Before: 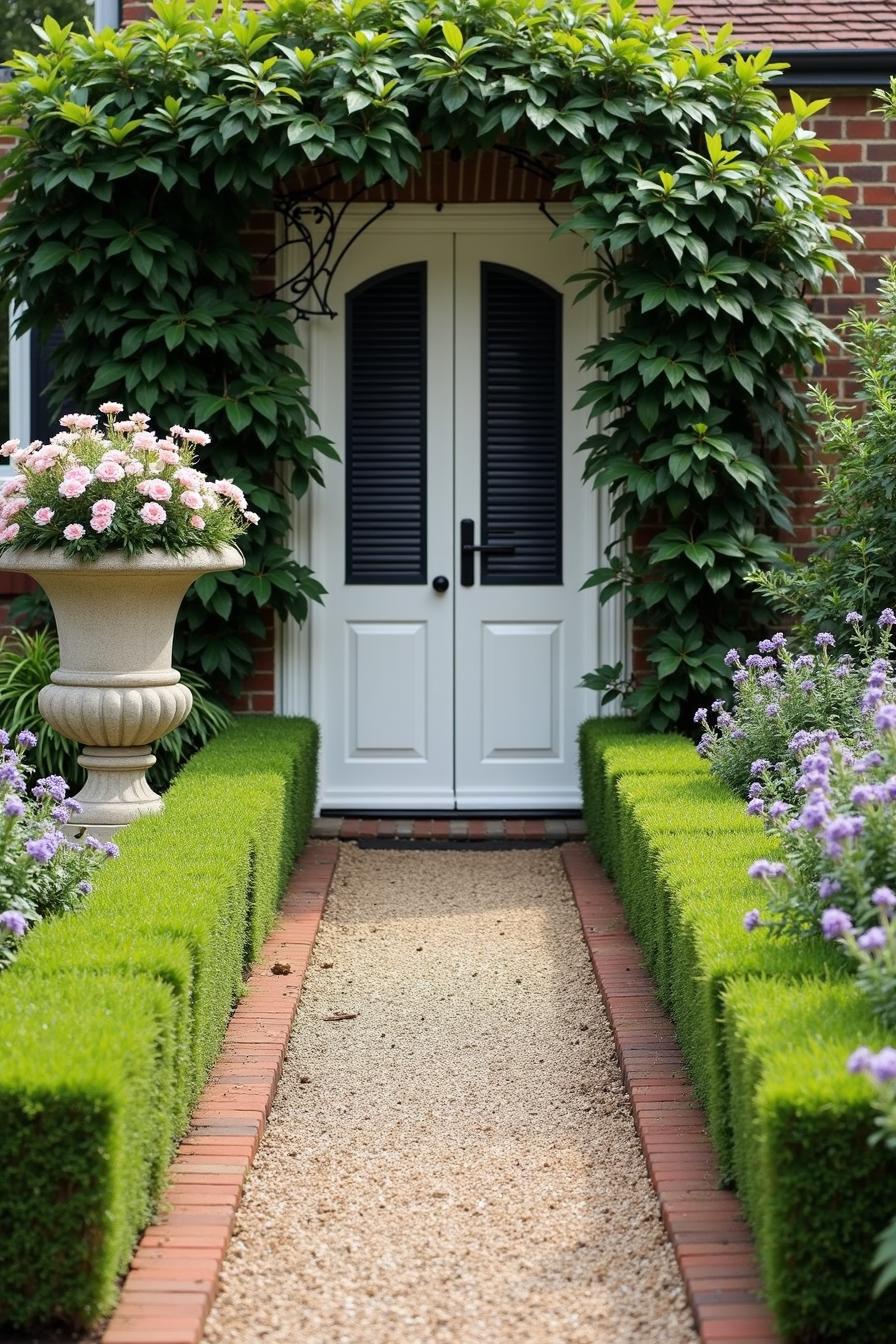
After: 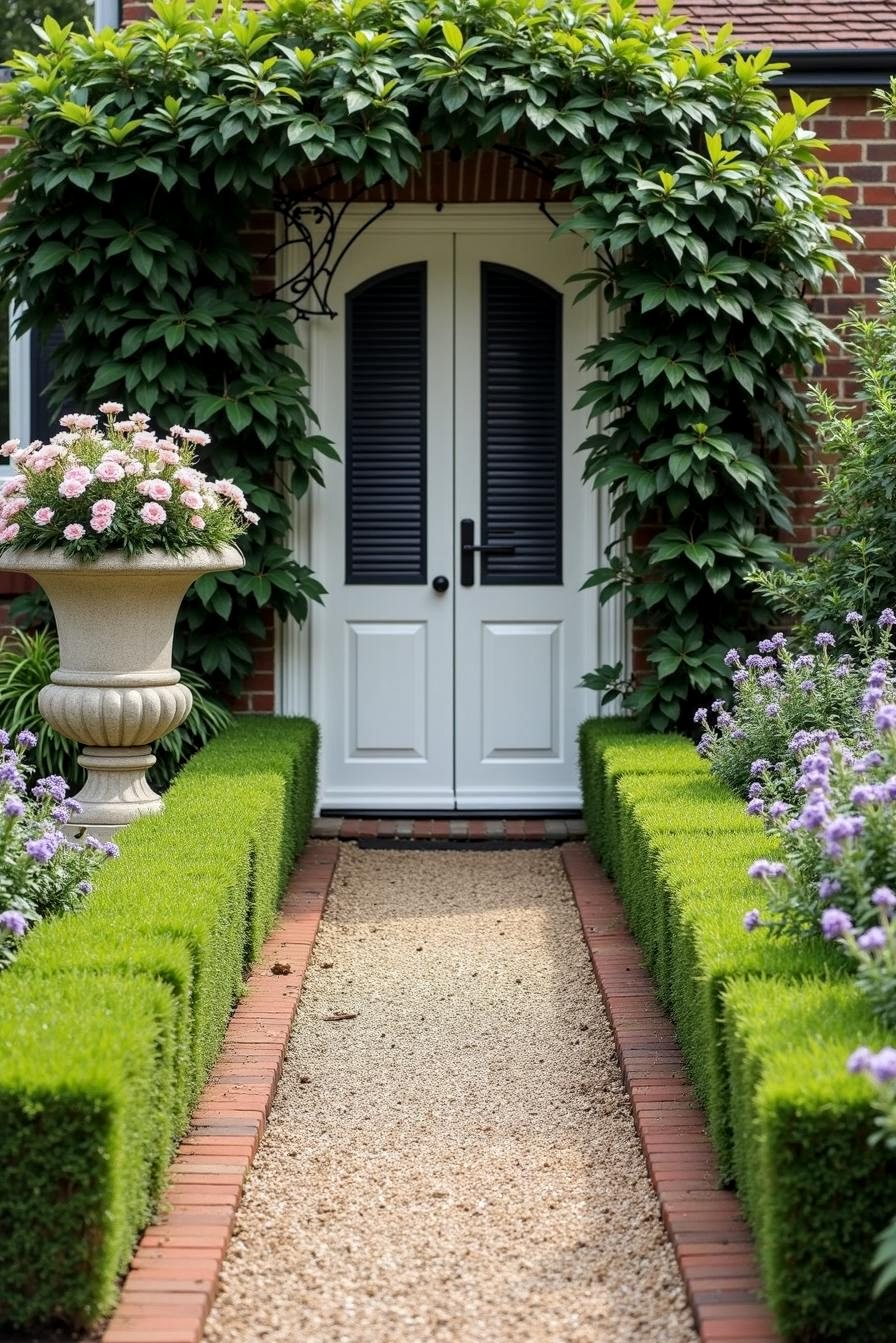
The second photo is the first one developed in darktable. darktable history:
crop: bottom 0.055%
local contrast: on, module defaults
